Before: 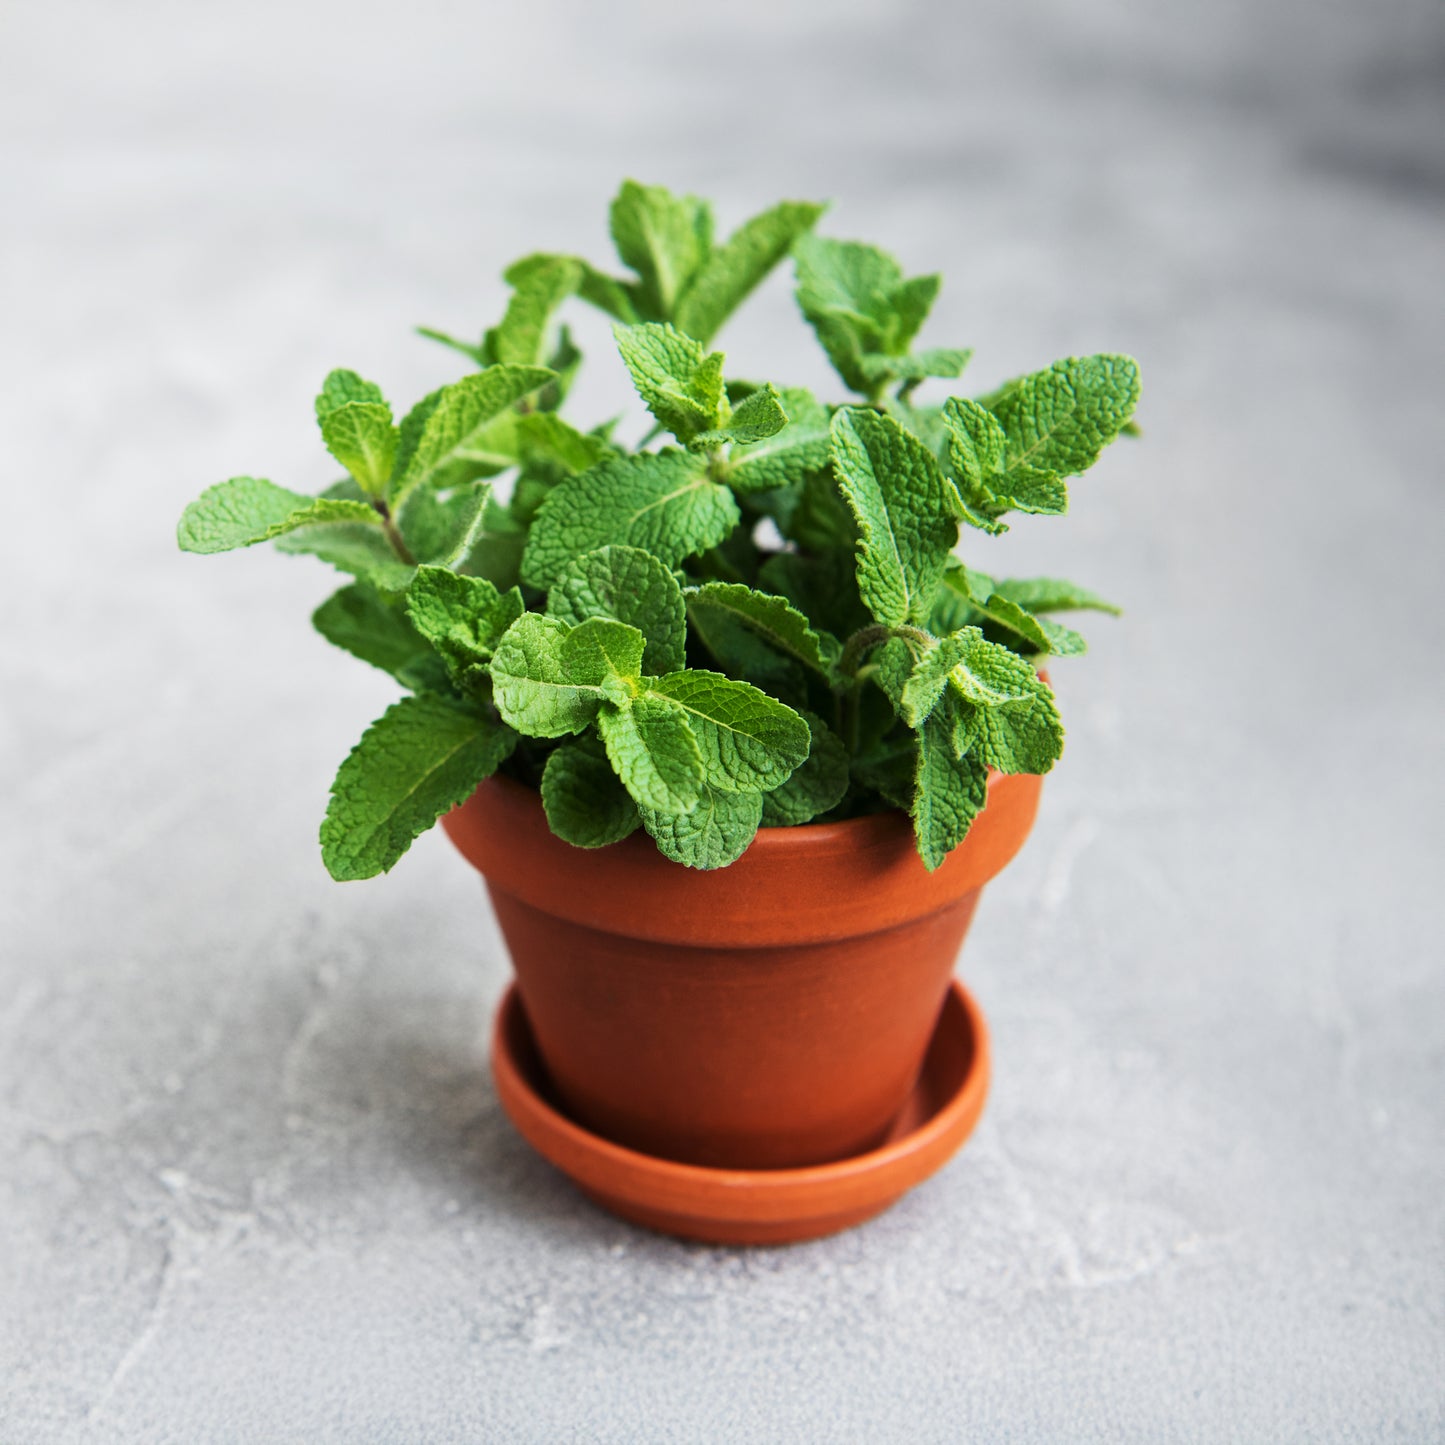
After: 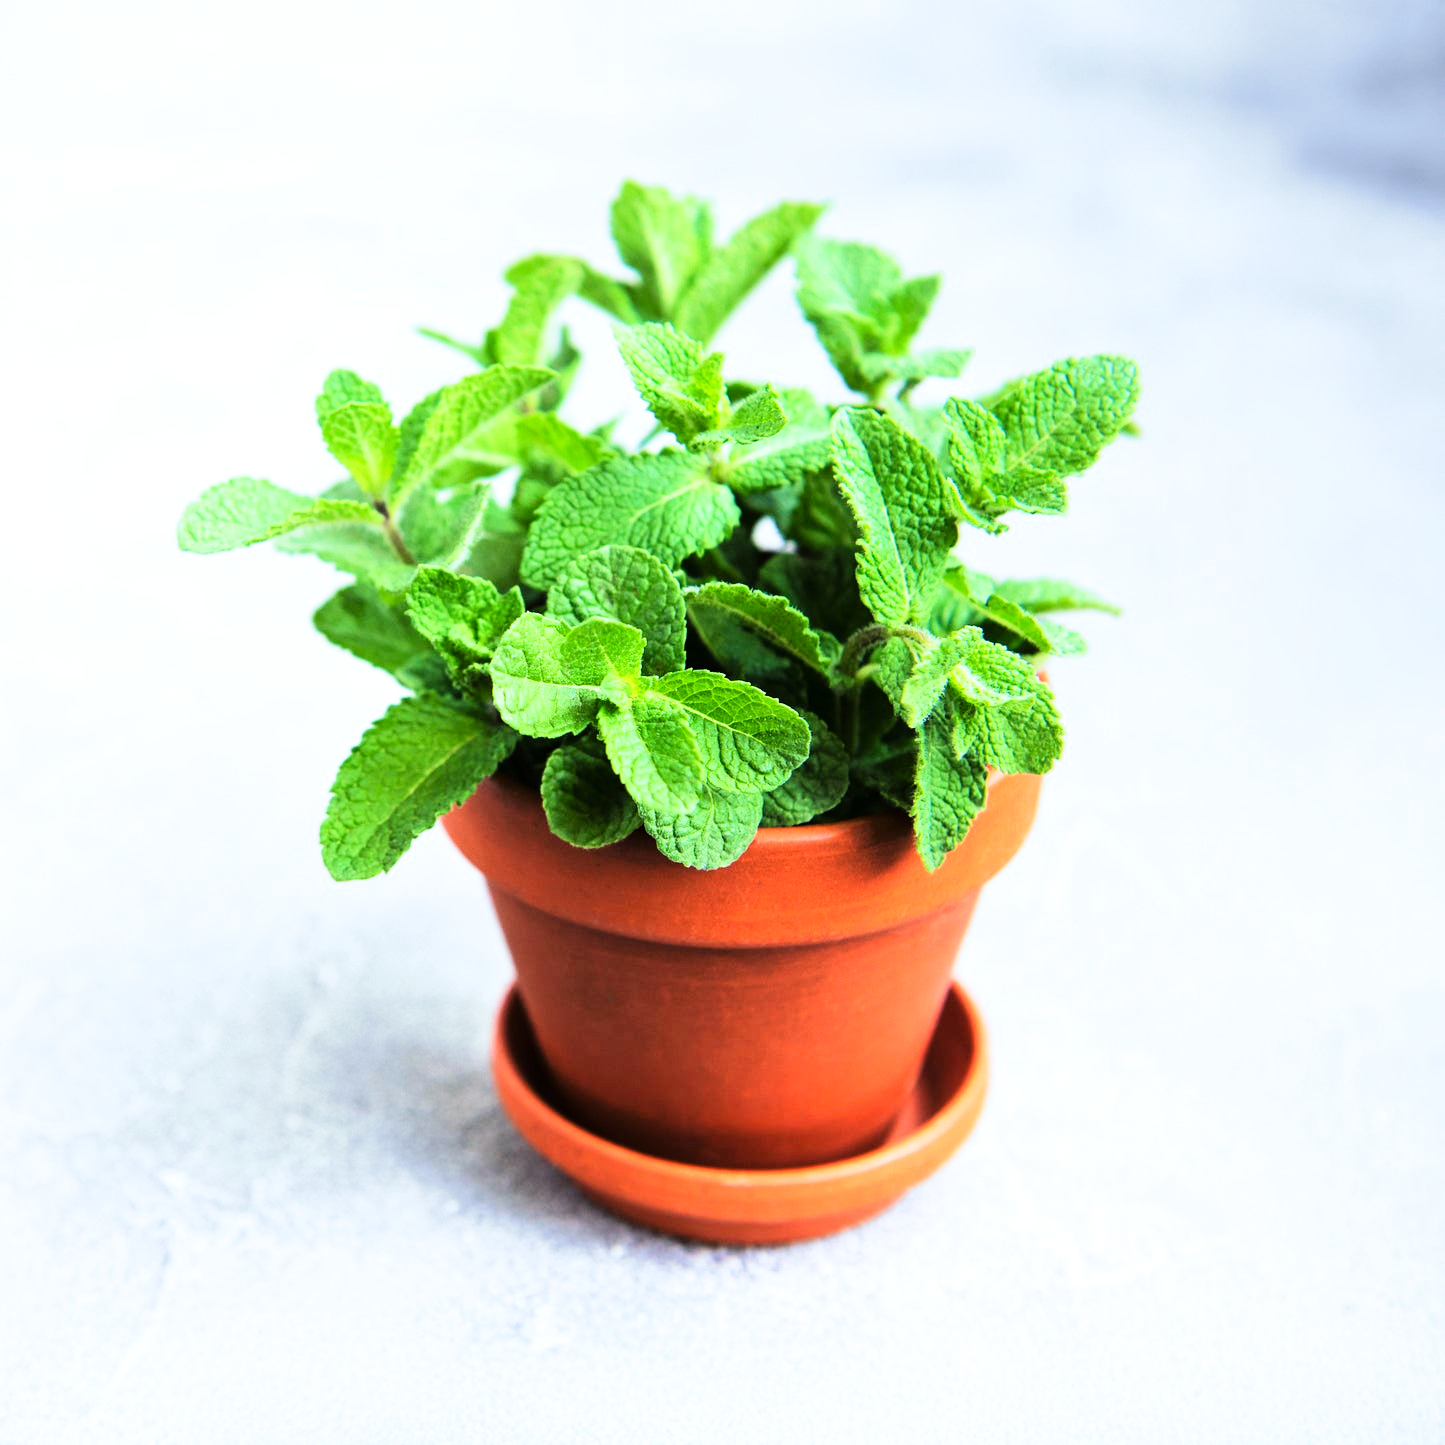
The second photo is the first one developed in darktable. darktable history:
split-toning: shadows › saturation 0.61, highlights › saturation 0.58, balance -28.74, compress 87.36%
white balance: red 0.931, blue 1.11
tone curve: curves: ch0 [(0, 0) (0.084, 0.074) (0.2, 0.297) (0.363, 0.591) (0.495, 0.765) (0.68, 0.901) (0.851, 0.967) (1, 1)], color space Lab, linked channels, preserve colors none
